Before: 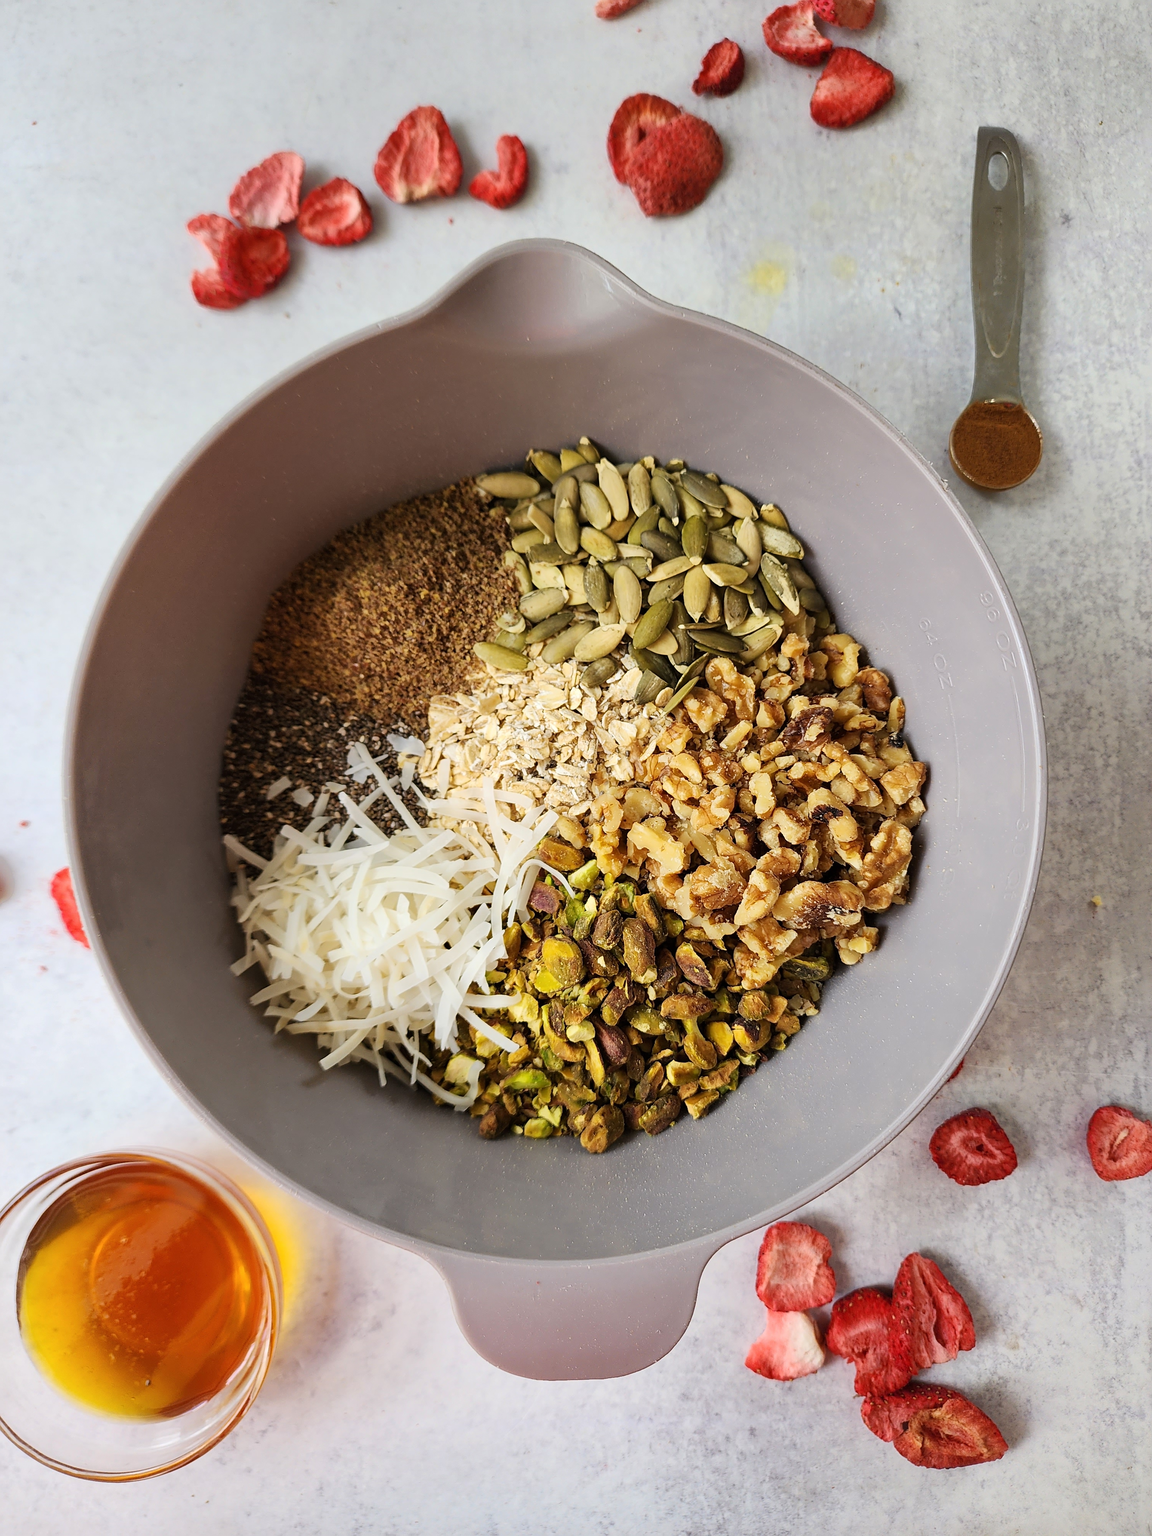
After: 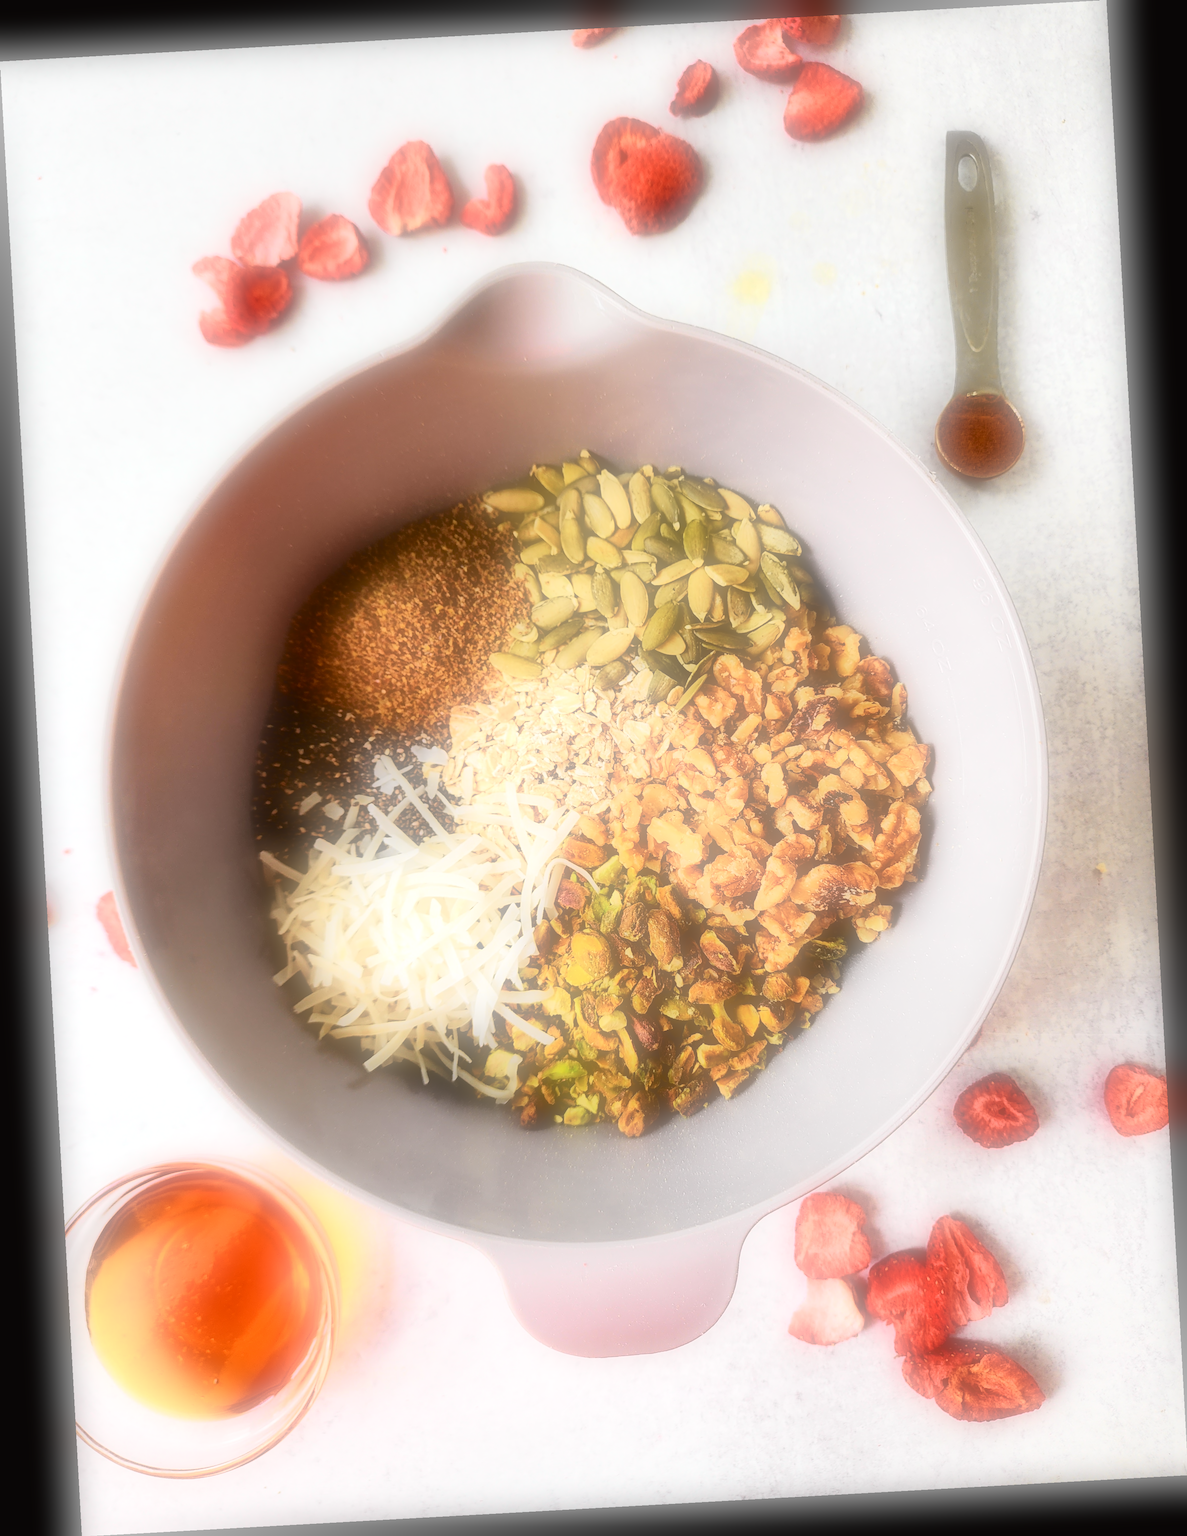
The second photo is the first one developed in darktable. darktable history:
soften: on, module defaults
exposure: black level correction 0, exposure 0.5 EV, compensate exposure bias true, compensate highlight preservation false
tone curve: curves: ch0 [(0, 0.014) (0.17, 0.099) (0.392, 0.438) (0.725, 0.828) (0.872, 0.918) (1, 0.981)]; ch1 [(0, 0) (0.402, 0.36) (0.489, 0.491) (0.5, 0.503) (0.515, 0.52) (0.545, 0.572) (0.615, 0.662) (0.701, 0.725) (1, 1)]; ch2 [(0, 0) (0.42, 0.458) (0.485, 0.499) (0.503, 0.503) (0.531, 0.542) (0.561, 0.594) (0.644, 0.694) (0.717, 0.753) (1, 0.991)], color space Lab, independent channels
rotate and perspective: rotation -3.18°, automatic cropping off
